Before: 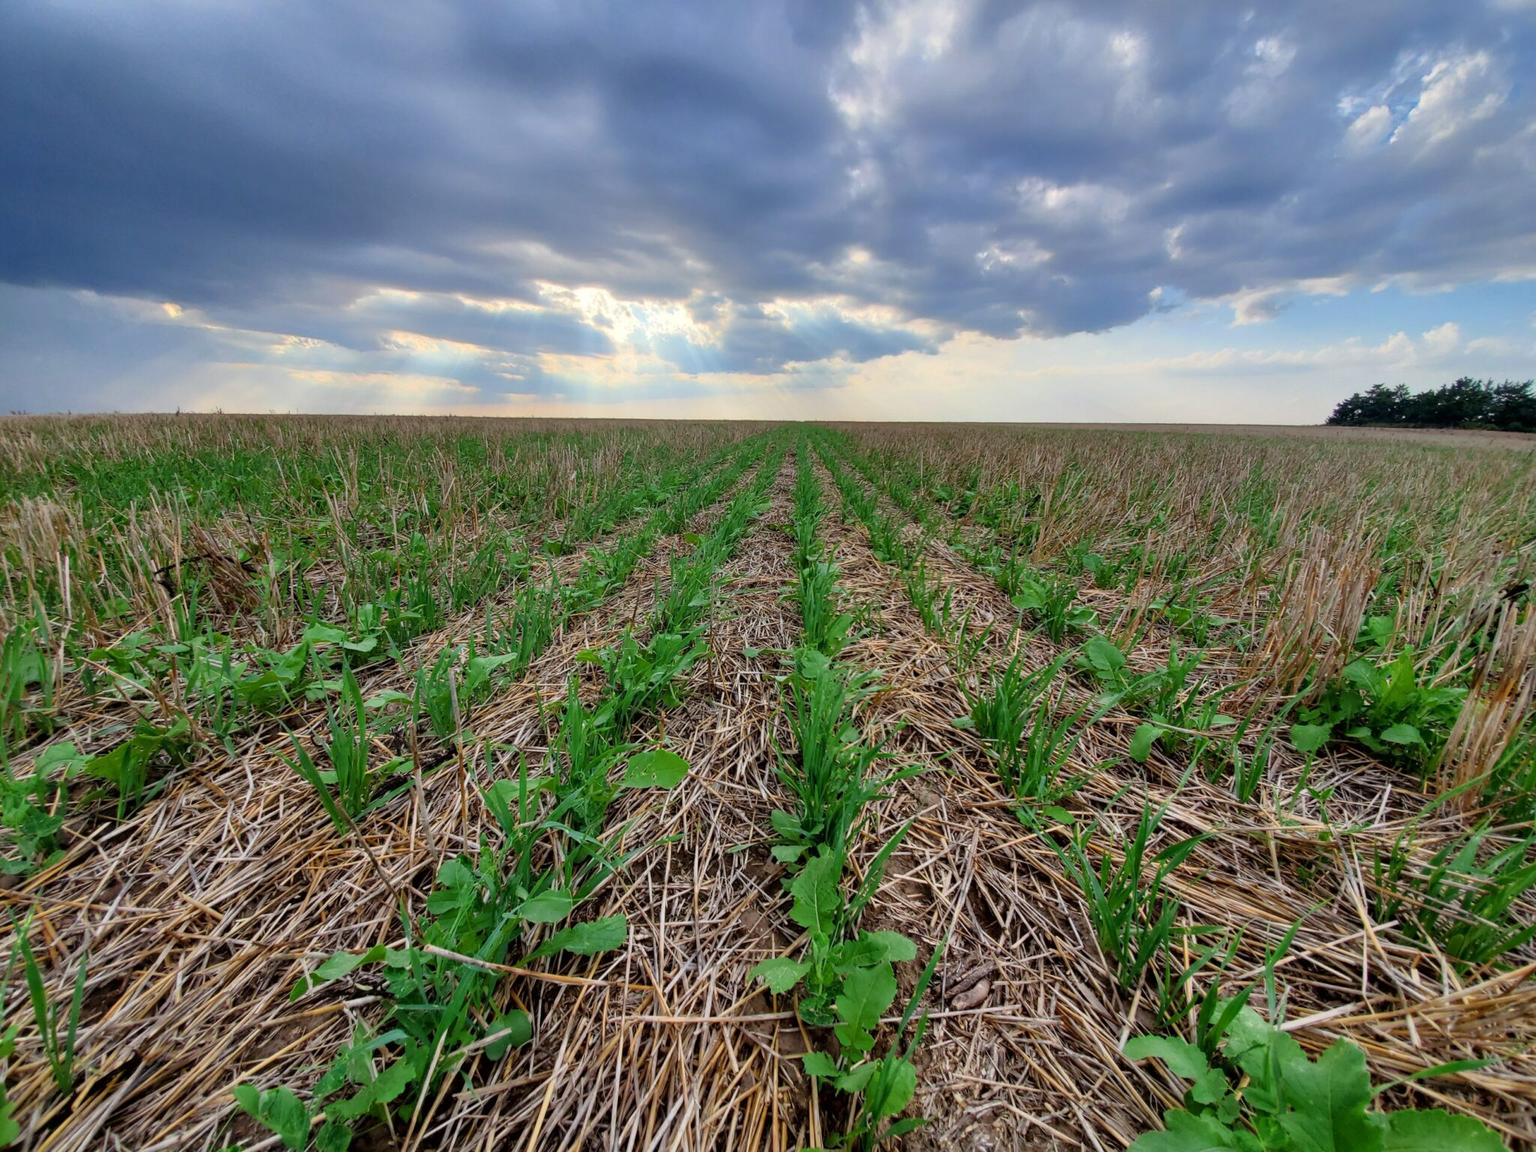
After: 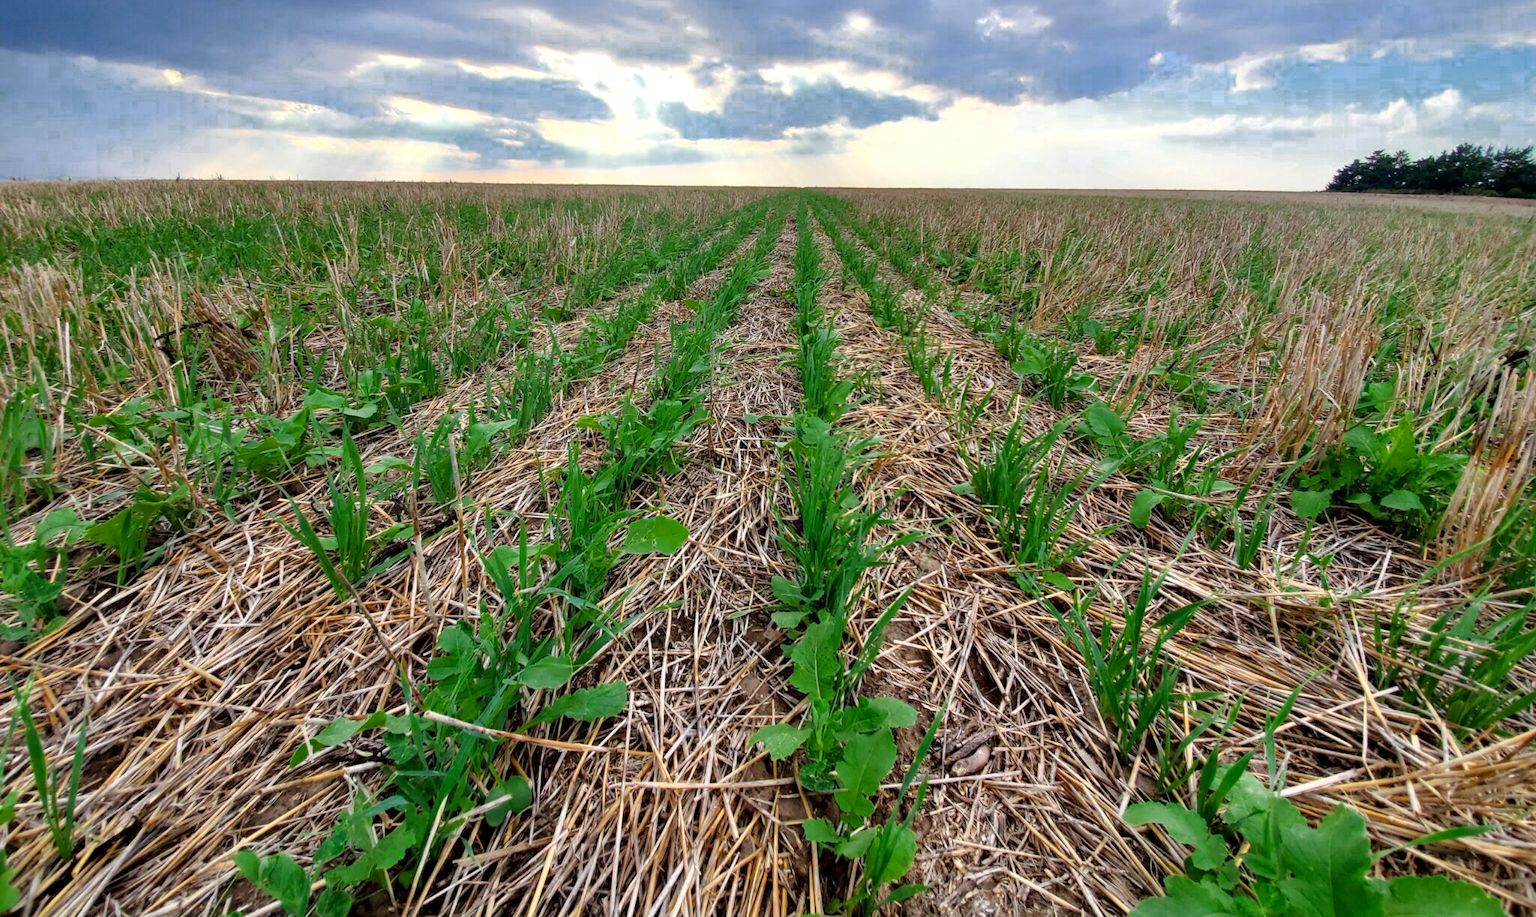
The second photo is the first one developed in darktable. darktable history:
tone equalizer: on, module defaults
exposure: black level correction 0.001, exposure 0.499 EV, compensate exposure bias true, compensate highlight preservation false
color zones: curves: ch0 [(0.25, 0.5) (0.636, 0.25) (0.75, 0.5)], mix 41.97%
crop and rotate: top 20.325%
